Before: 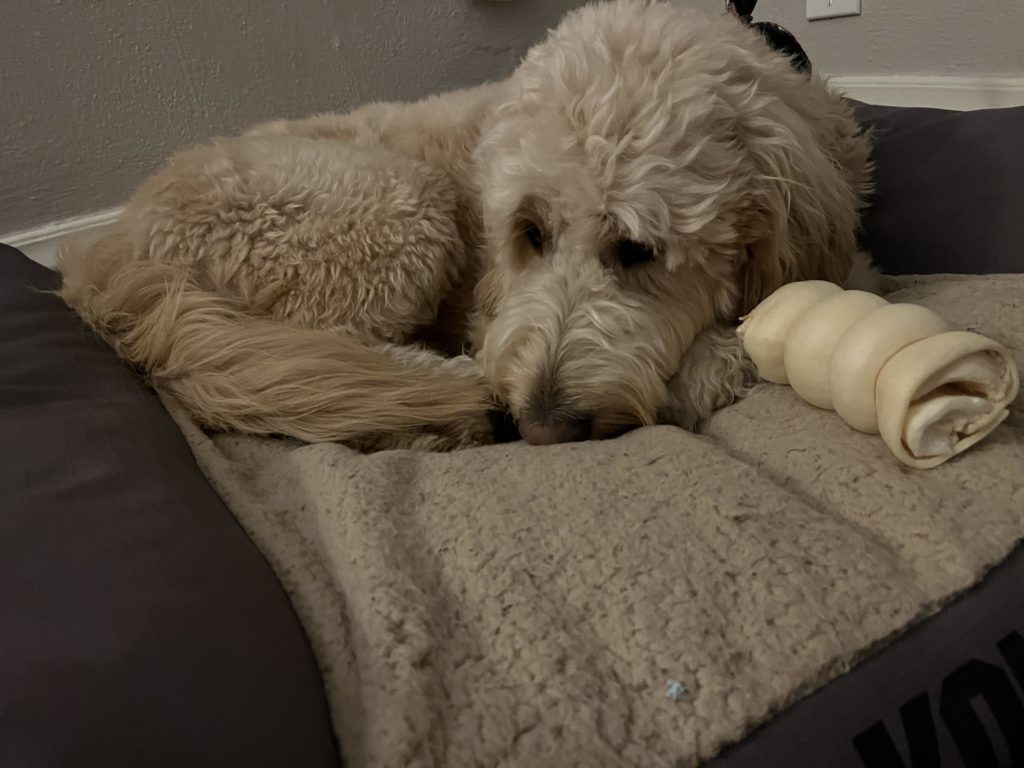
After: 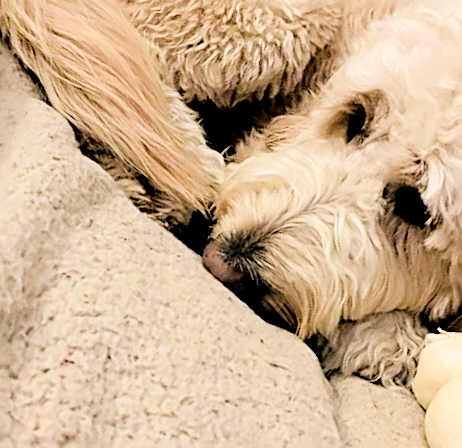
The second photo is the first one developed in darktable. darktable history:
filmic rgb: black relative exposure -2.74 EV, white relative exposure 4.56 EV, hardness 1.71, contrast 1.261
crop and rotate: angle -46.16°, top 16.275%, right 0.918%, bottom 11.607%
shadows and highlights: shadows -30.85, highlights 29.2
exposure: black level correction 0, exposure 1.444 EV, compensate highlight preservation false
sharpen: radius 2.807, amount 0.72
tone equalizer: -8 EV -1.09 EV, -7 EV -1.01 EV, -6 EV -0.9 EV, -5 EV -0.589 EV, -3 EV 0.563 EV, -2 EV 0.855 EV, -1 EV 1 EV, +0 EV 1.07 EV
